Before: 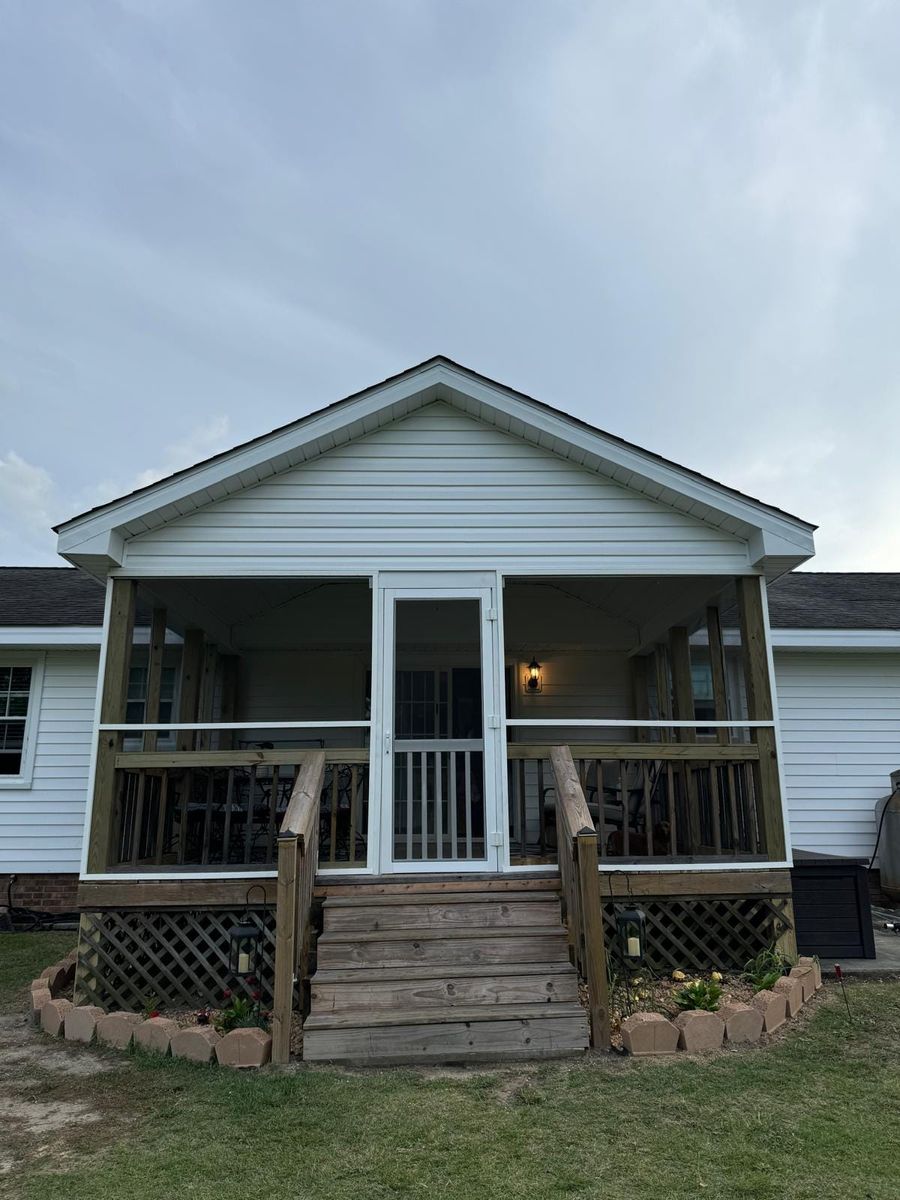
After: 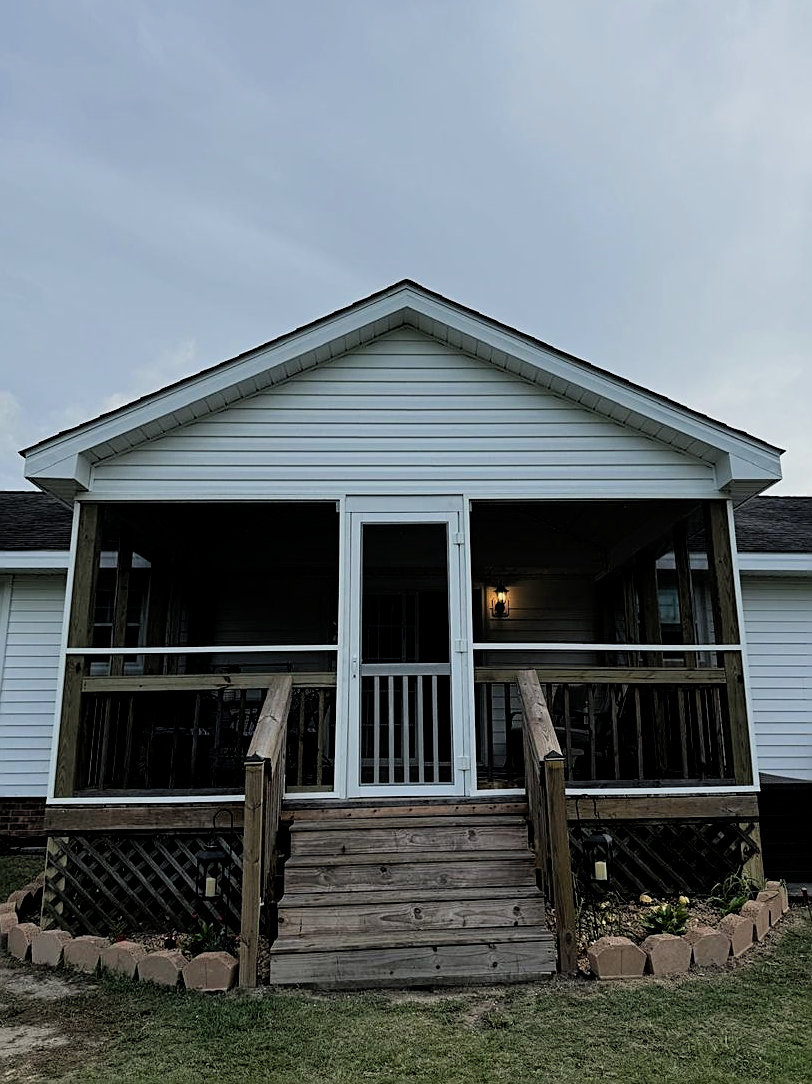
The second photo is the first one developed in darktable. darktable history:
filmic rgb: black relative exposure -7.77 EV, white relative exposure 4.36 EV, target black luminance 0%, hardness 3.75, latitude 50.63%, contrast 1.074, highlights saturation mix 9.2%, shadows ↔ highlights balance -0.22%
sharpen: on, module defaults
crop: left 3.713%, top 6.399%, right 5.97%, bottom 3.2%
levels: mode automatic, black 8.57%
exposure: exposure -0.211 EV, compensate highlight preservation false
